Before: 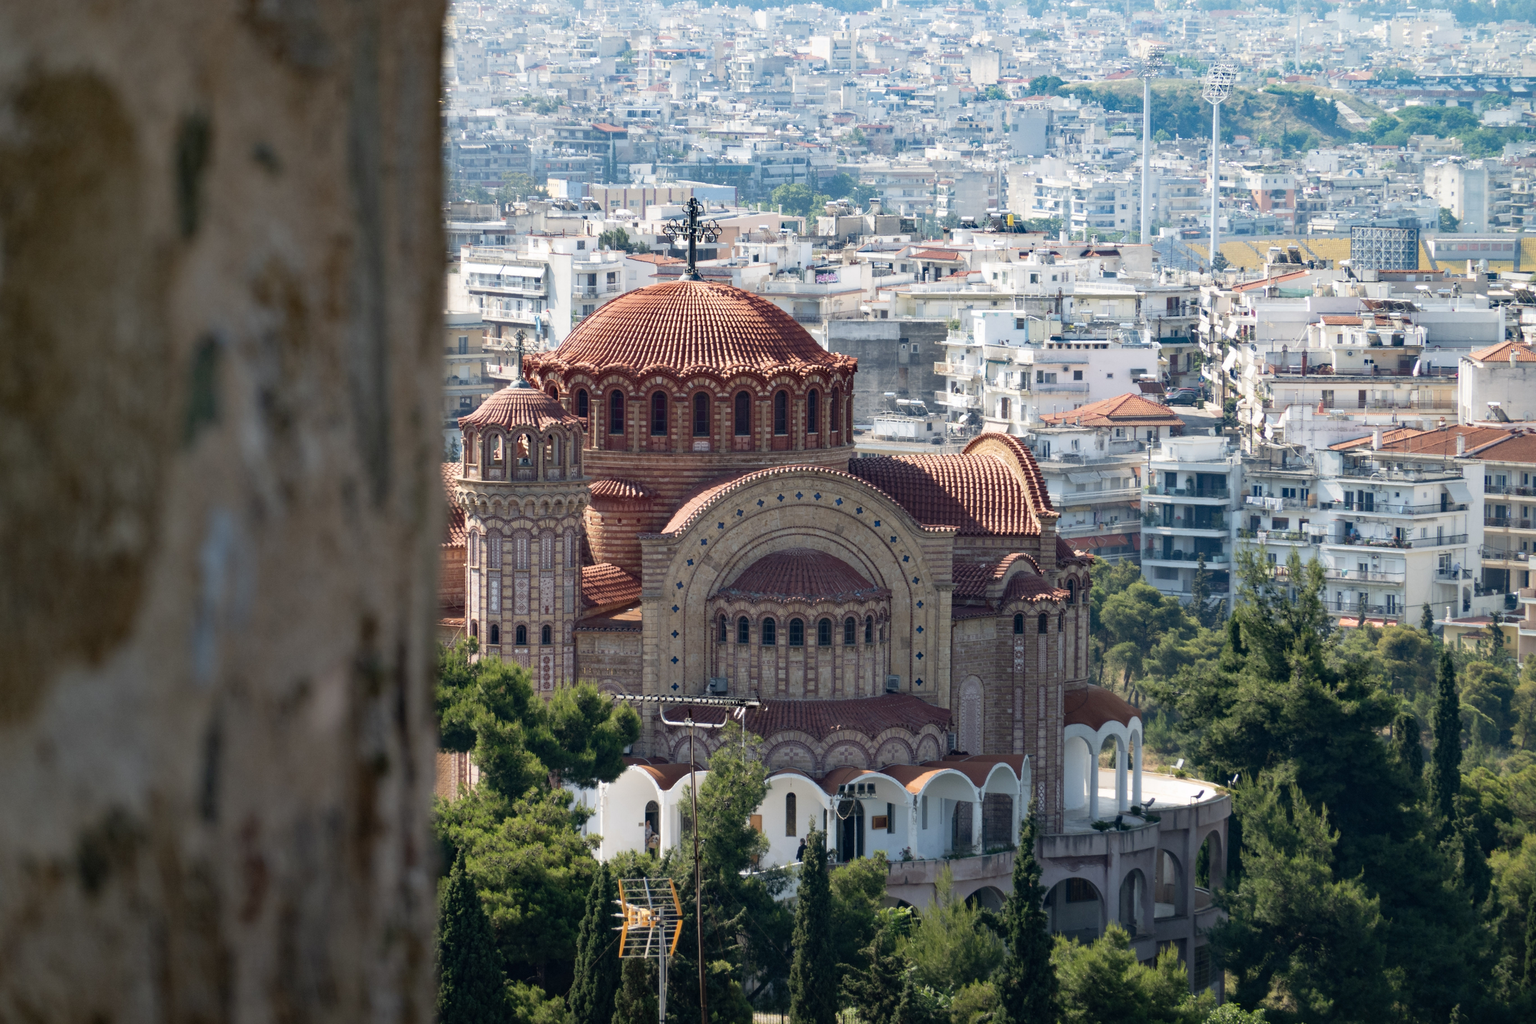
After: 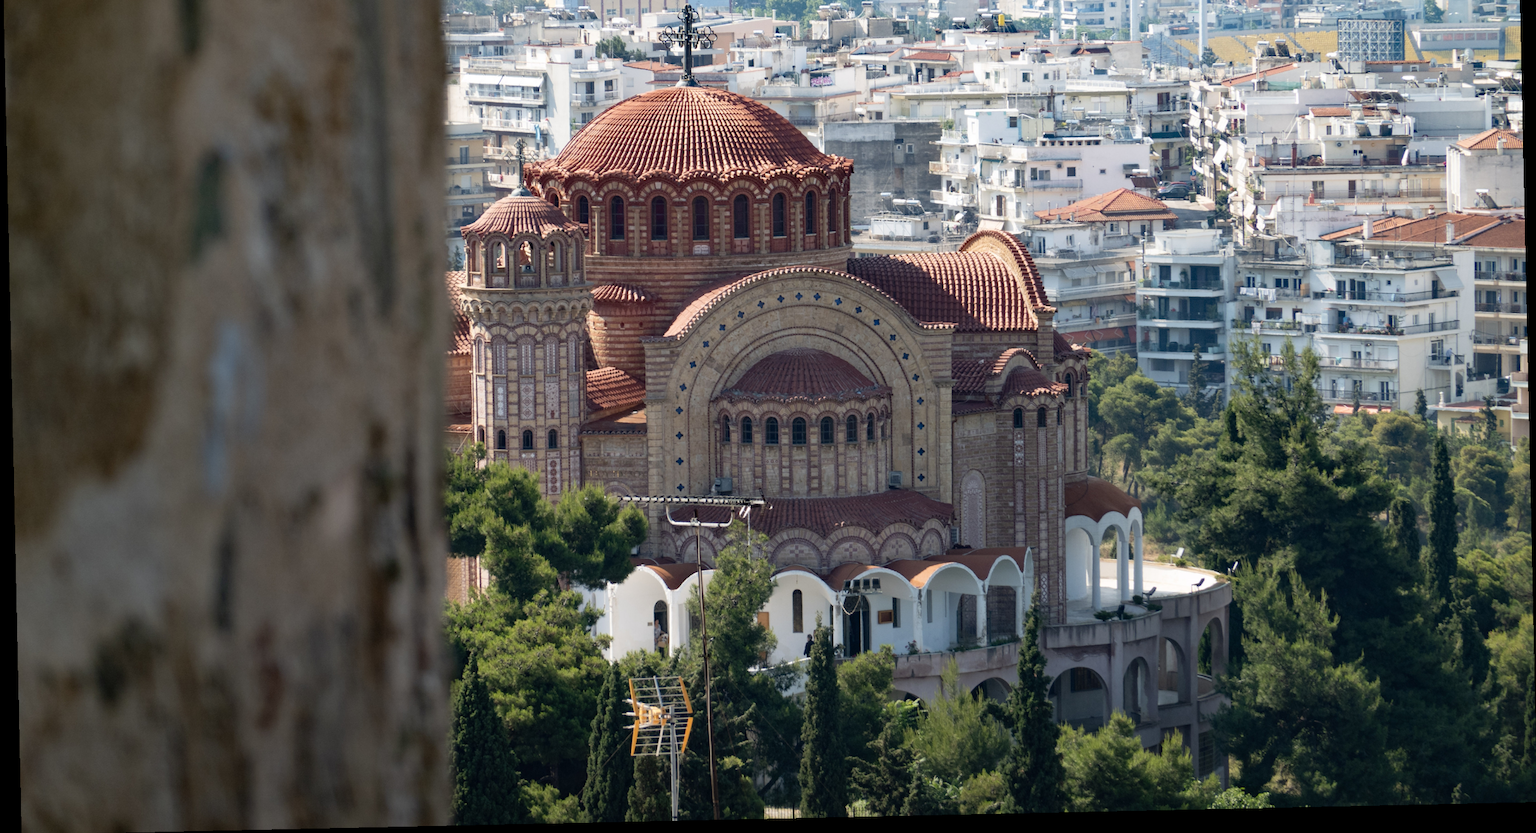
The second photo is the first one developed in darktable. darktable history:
rotate and perspective: rotation -1.24°, automatic cropping off
crop and rotate: top 19.998%
